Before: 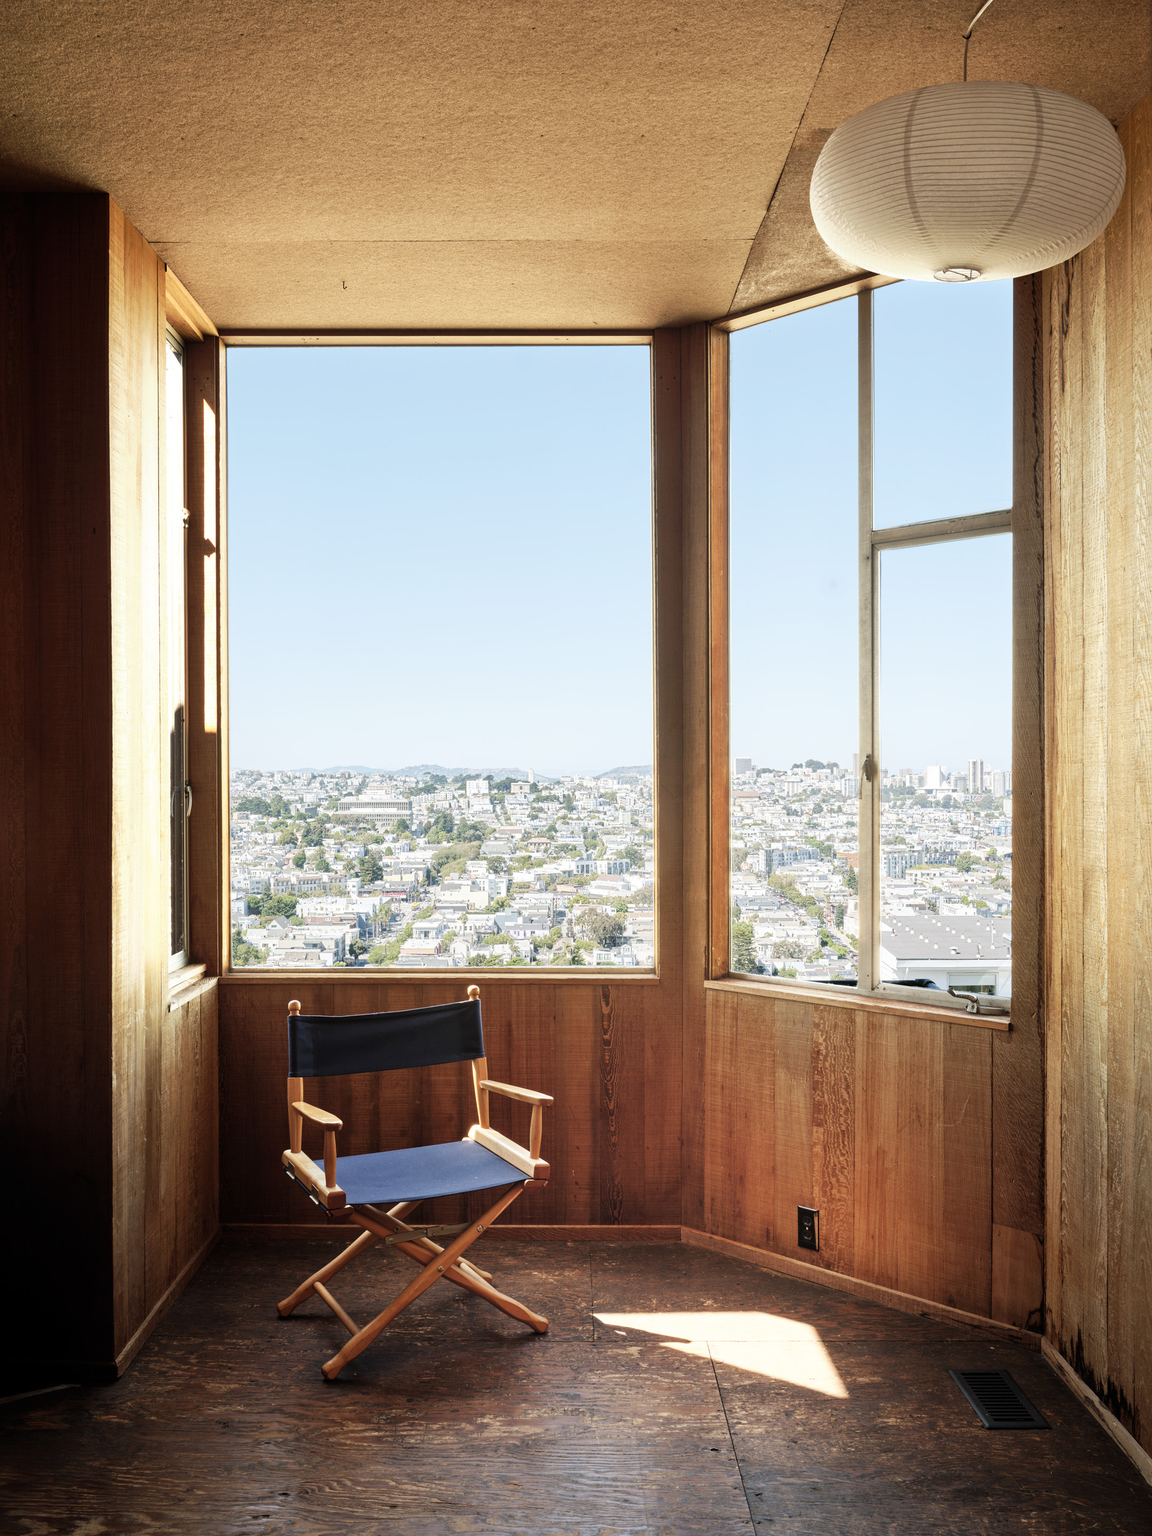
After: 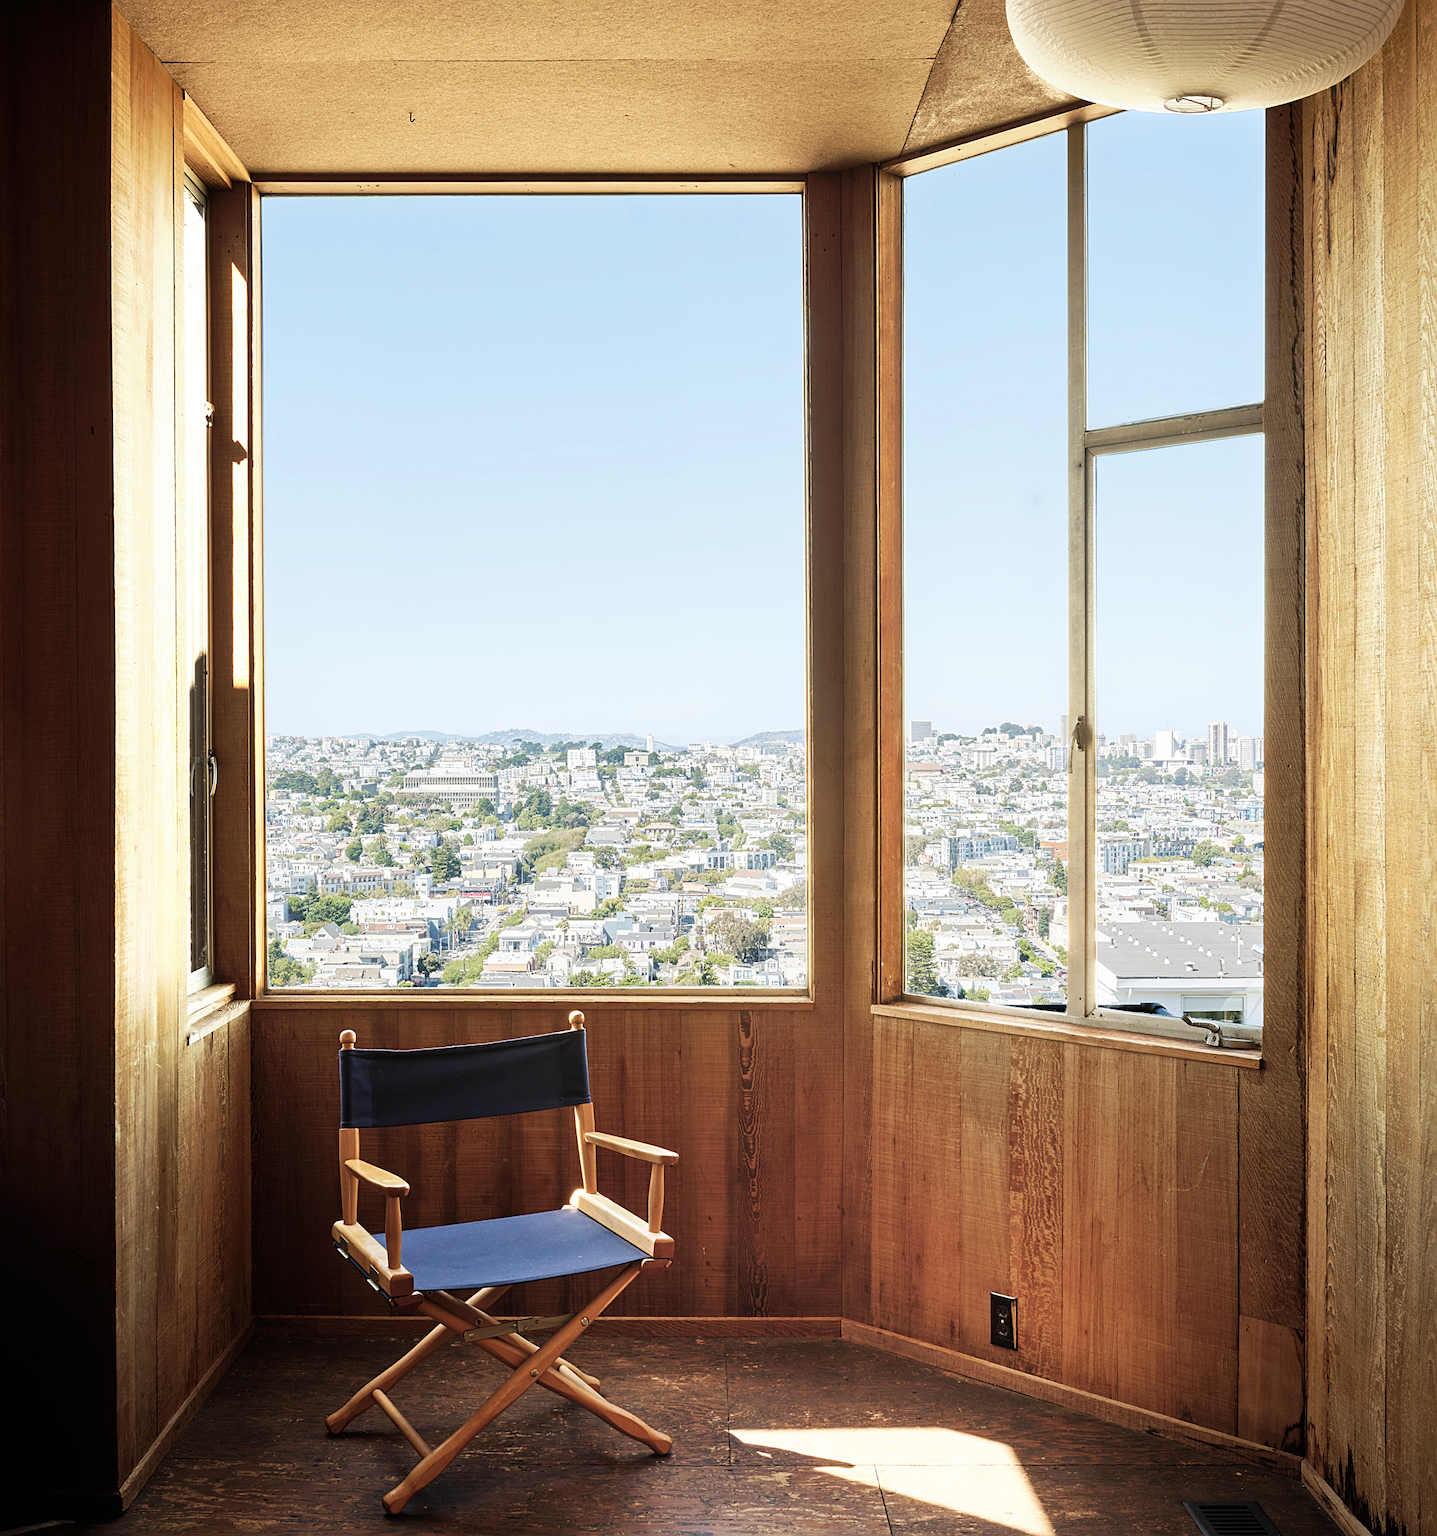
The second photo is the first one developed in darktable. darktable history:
sharpen: on, module defaults
velvia: on, module defaults
crop and rotate: left 1.916%, top 12.66%, right 0.284%, bottom 8.997%
